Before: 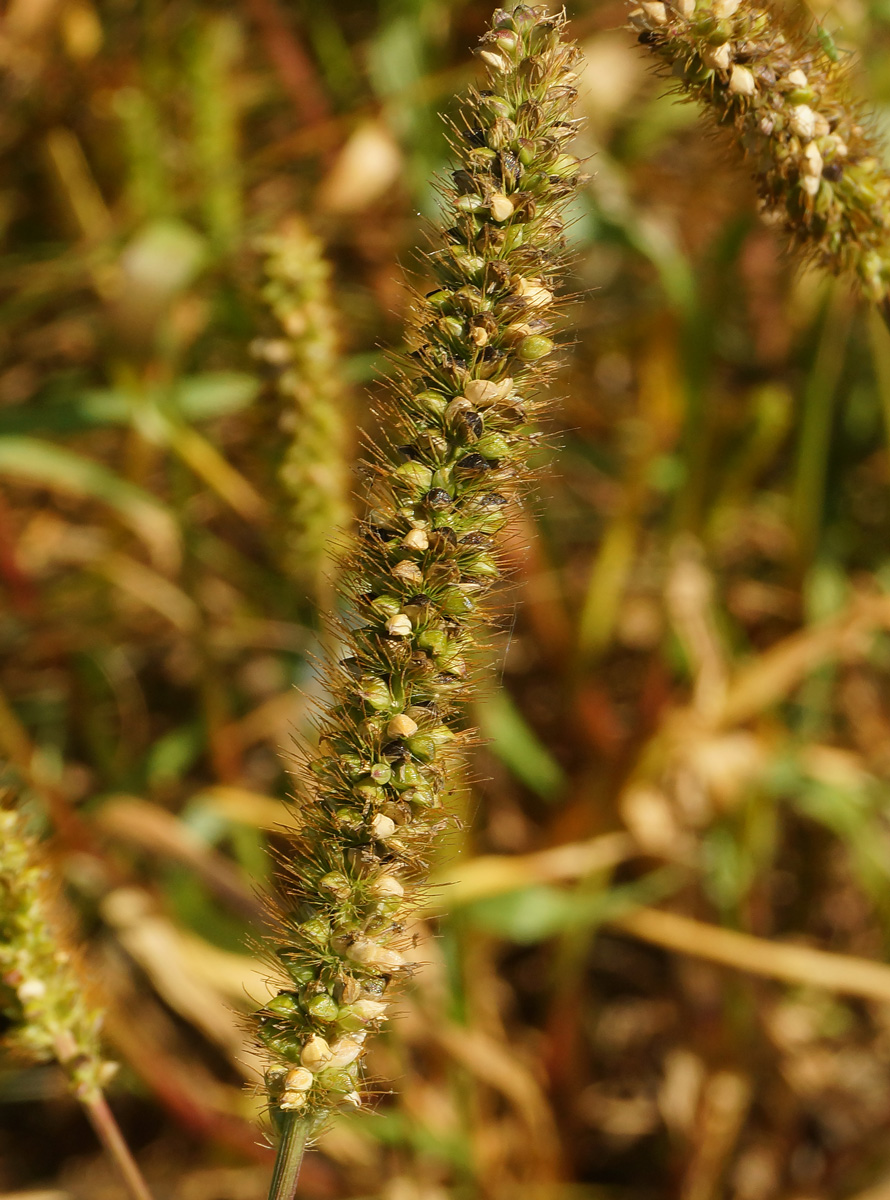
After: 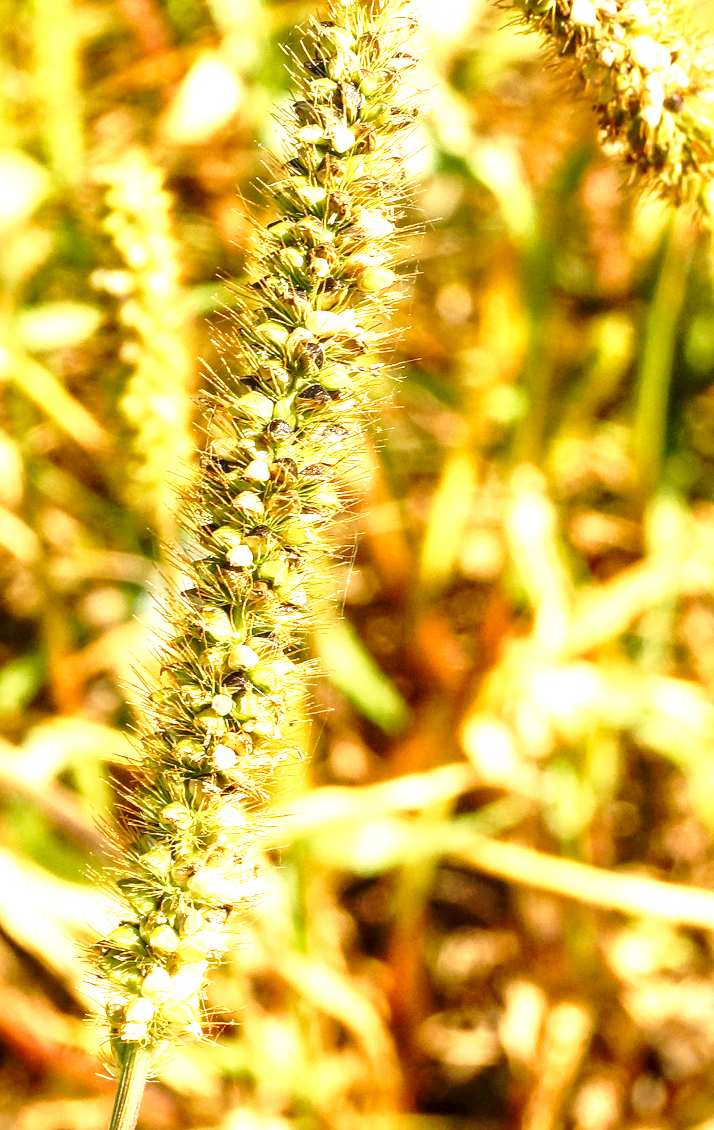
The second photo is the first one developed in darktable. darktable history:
local contrast: highlights 20%, detail 150%
base curve: curves: ch0 [(0, 0) (0.028, 0.03) (0.121, 0.232) (0.46, 0.748) (0.859, 0.968) (1, 1)], preserve colors none
crop and rotate: left 17.959%, top 5.771%, right 1.742%
exposure: black level correction 0, exposure 1.6 EV, compensate exposure bias true, compensate highlight preservation false
